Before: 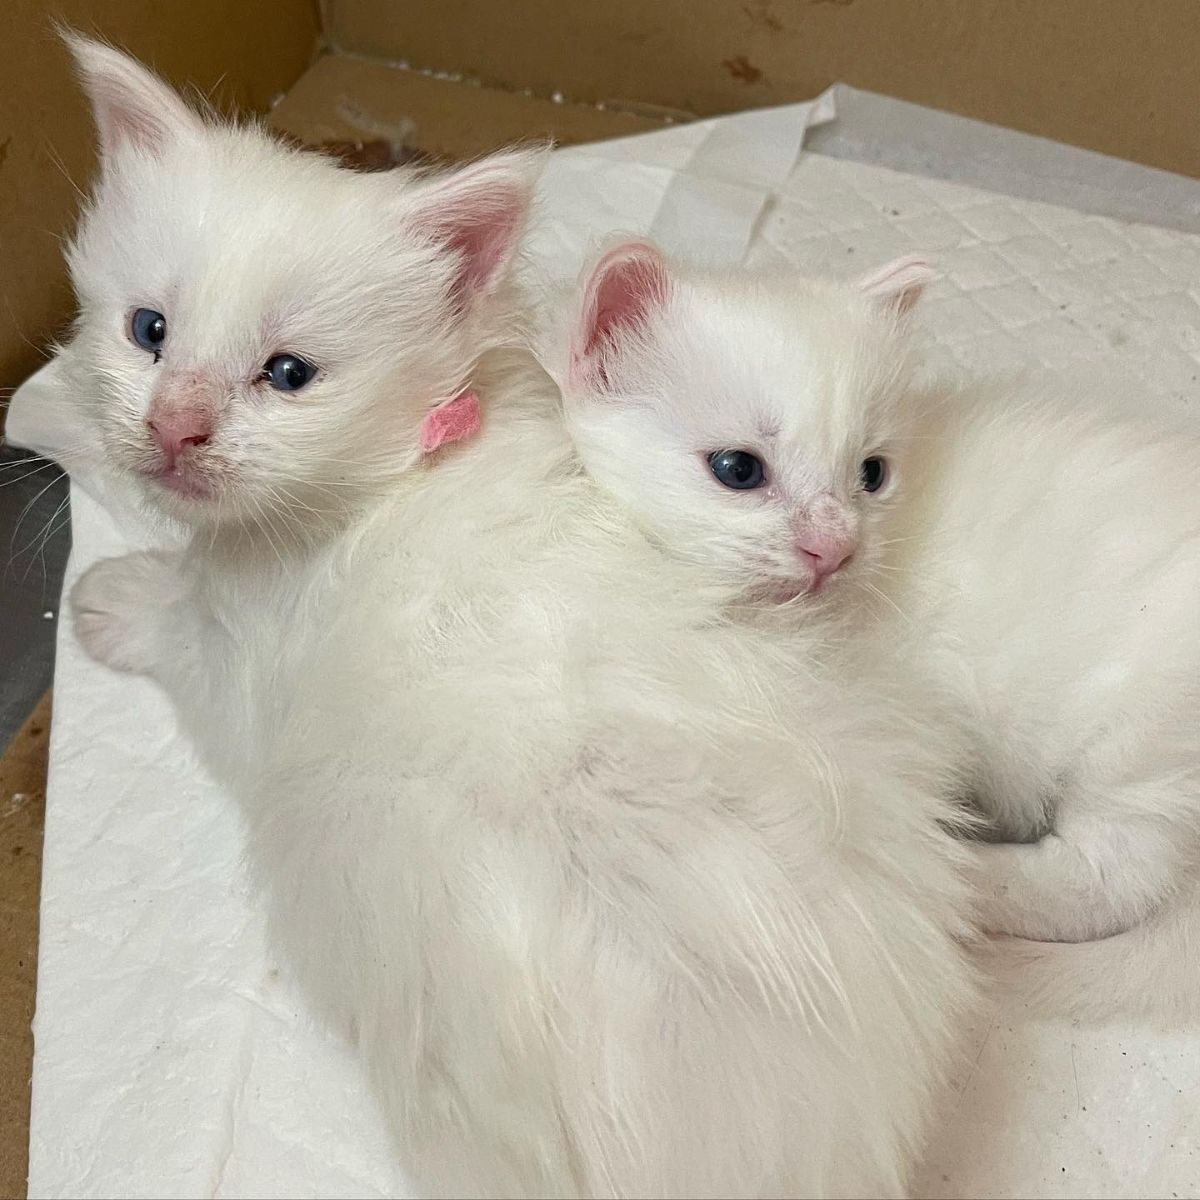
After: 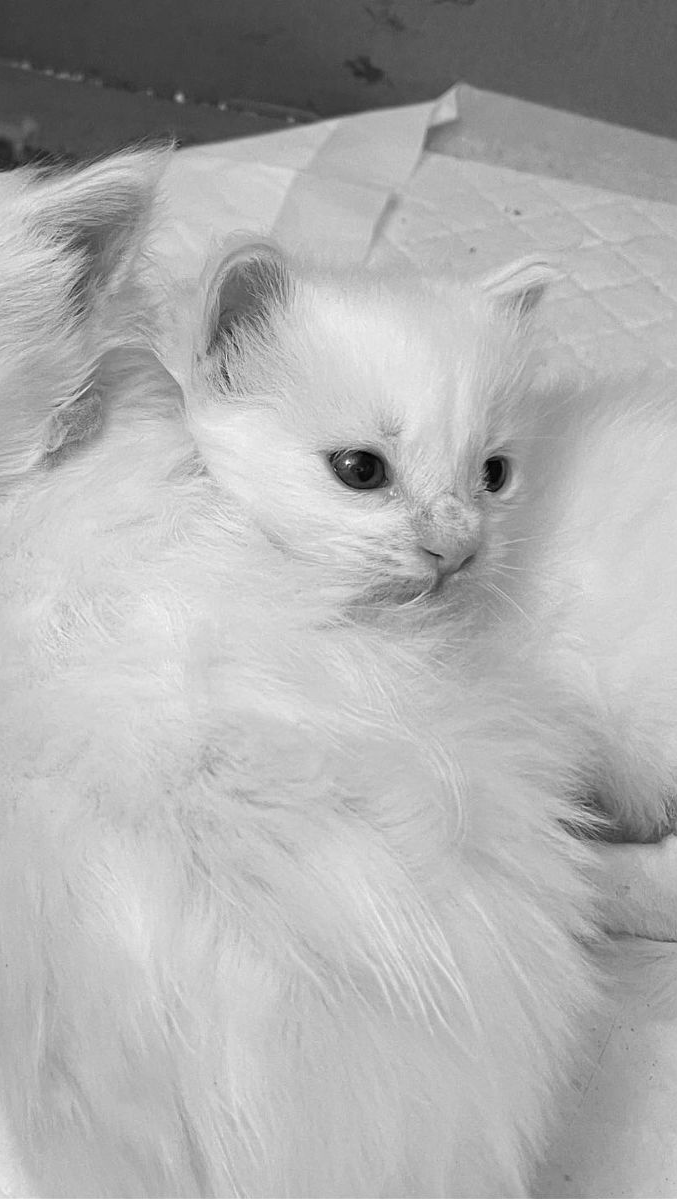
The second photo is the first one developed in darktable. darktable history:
color calibration: output gray [0.18, 0.41, 0.41, 0], illuminant as shot in camera, x 0.377, y 0.393, temperature 4167.32 K
crop: left 31.554%, top 0.002%, right 11.947%
